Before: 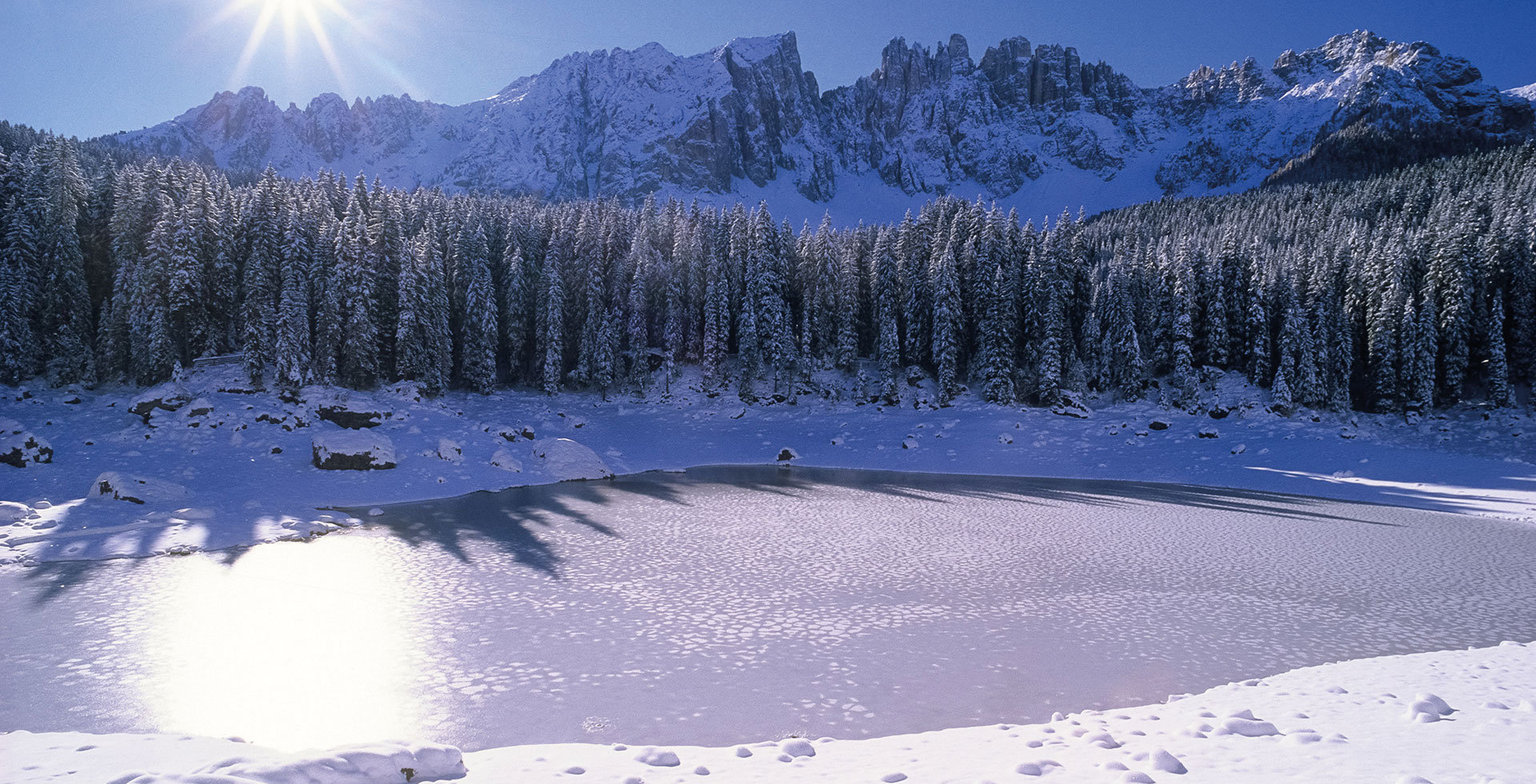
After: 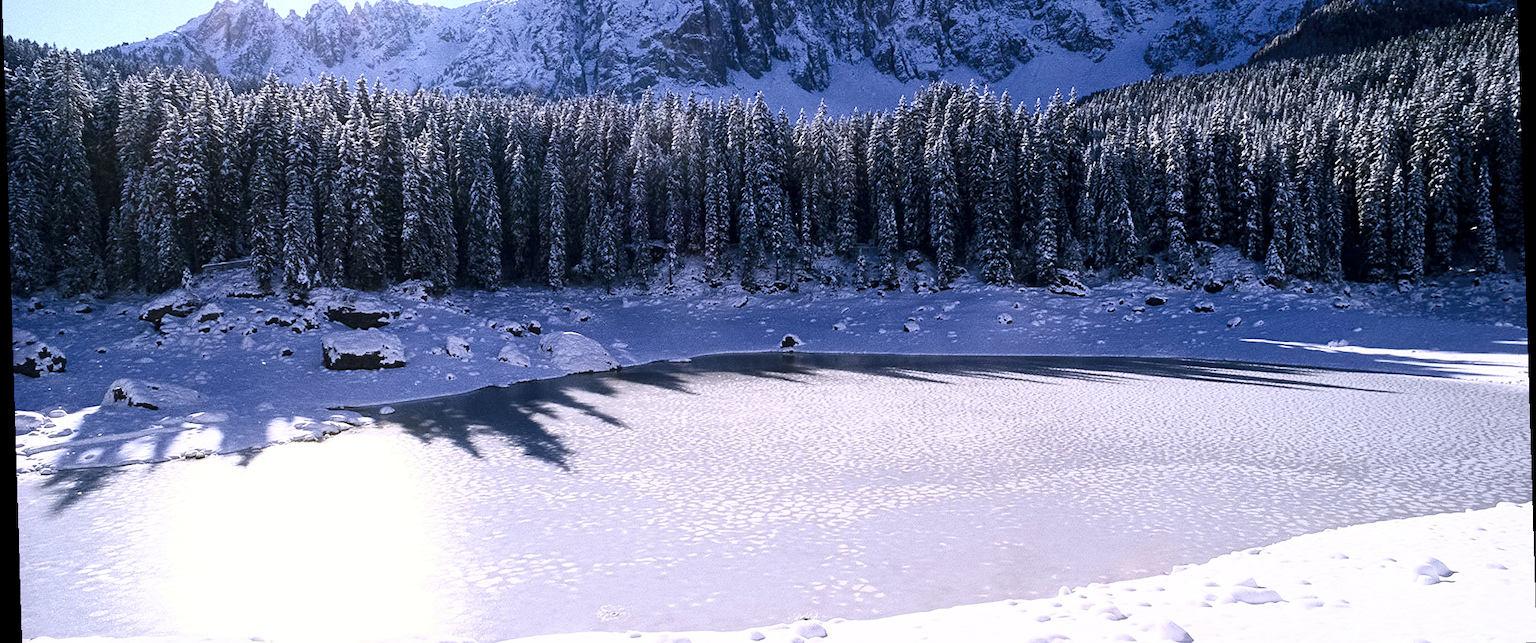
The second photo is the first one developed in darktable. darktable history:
local contrast: highlights 100%, shadows 100%, detail 120%, midtone range 0.2
contrast brightness saturation: contrast 0.39, brightness 0.1
rotate and perspective: rotation -1.77°, lens shift (horizontal) 0.004, automatic cropping off
color zones: curves: ch0 [(0, 0.5) (0.125, 0.4) (0.25, 0.5) (0.375, 0.4) (0.5, 0.4) (0.625, 0.6) (0.75, 0.6) (0.875, 0.5)]; ch1 [(0, 0.4) (0.125, 0.5) (0.25, 0.4) (0.375, 0.4) (0.5, 0.4) (0.625, 0.4) (0.75, 0.5) (0.875, 0.4)]; ch2 [(0, 0.6) (0.125, 0.5) (0.25, 0.5) (0.375, 0.6) (0.5, 0.6) (0.625, 0.5) (0.75, 0.5) (0.875, 0.5)]
crop and rotate: top 15.774%, bottom 5.506%
